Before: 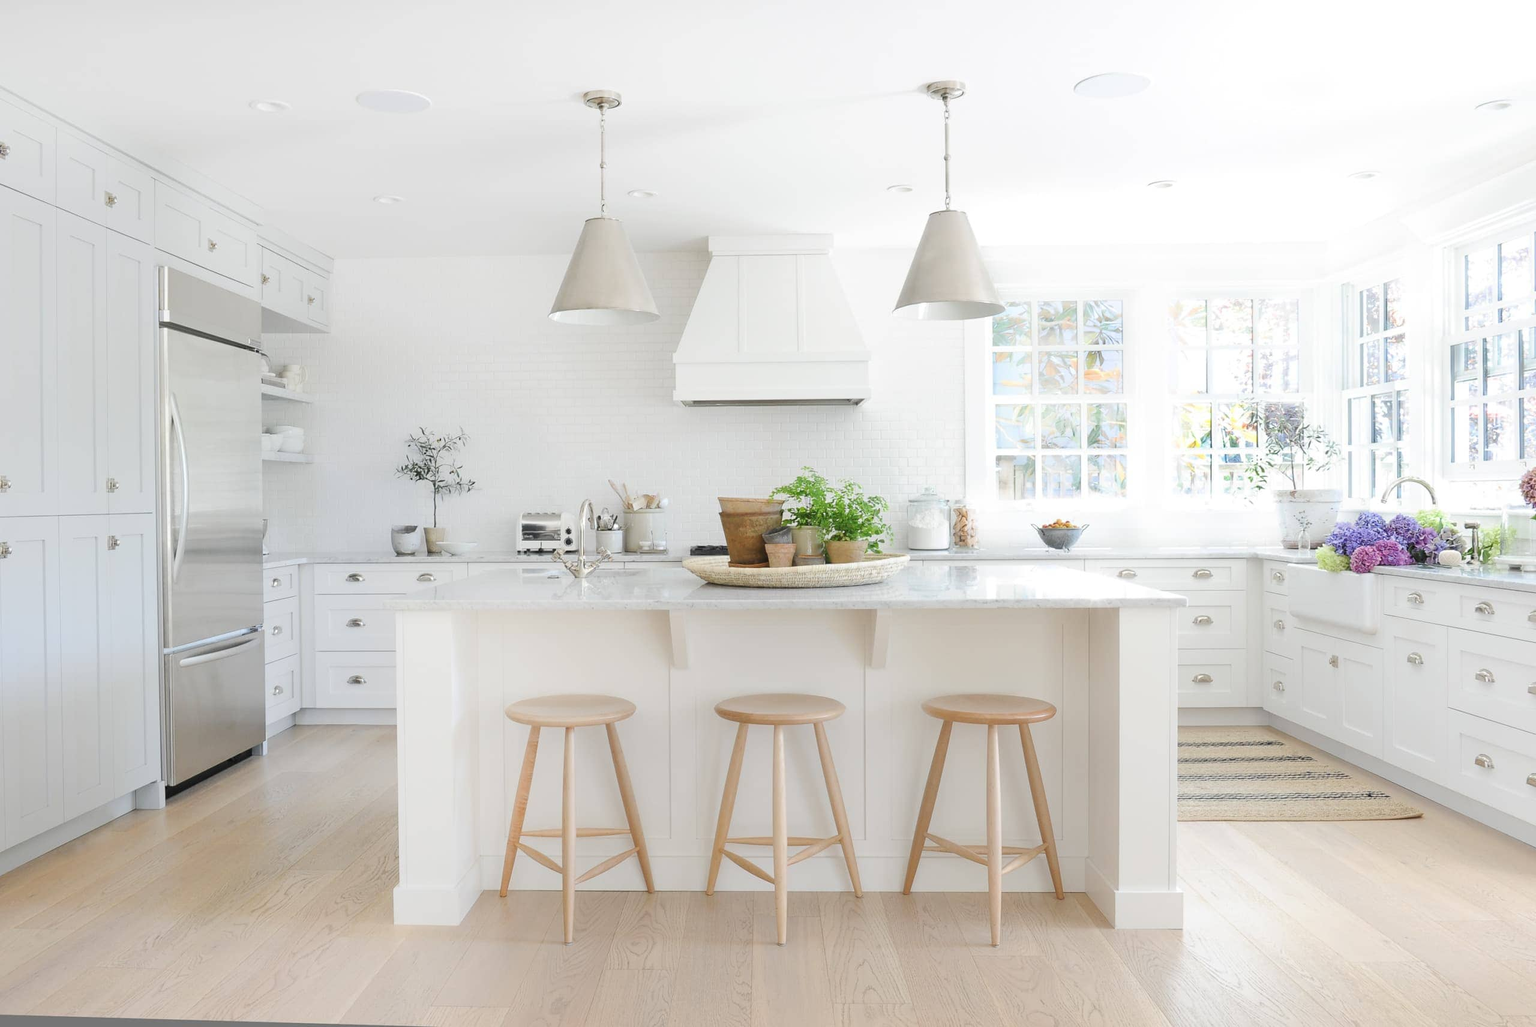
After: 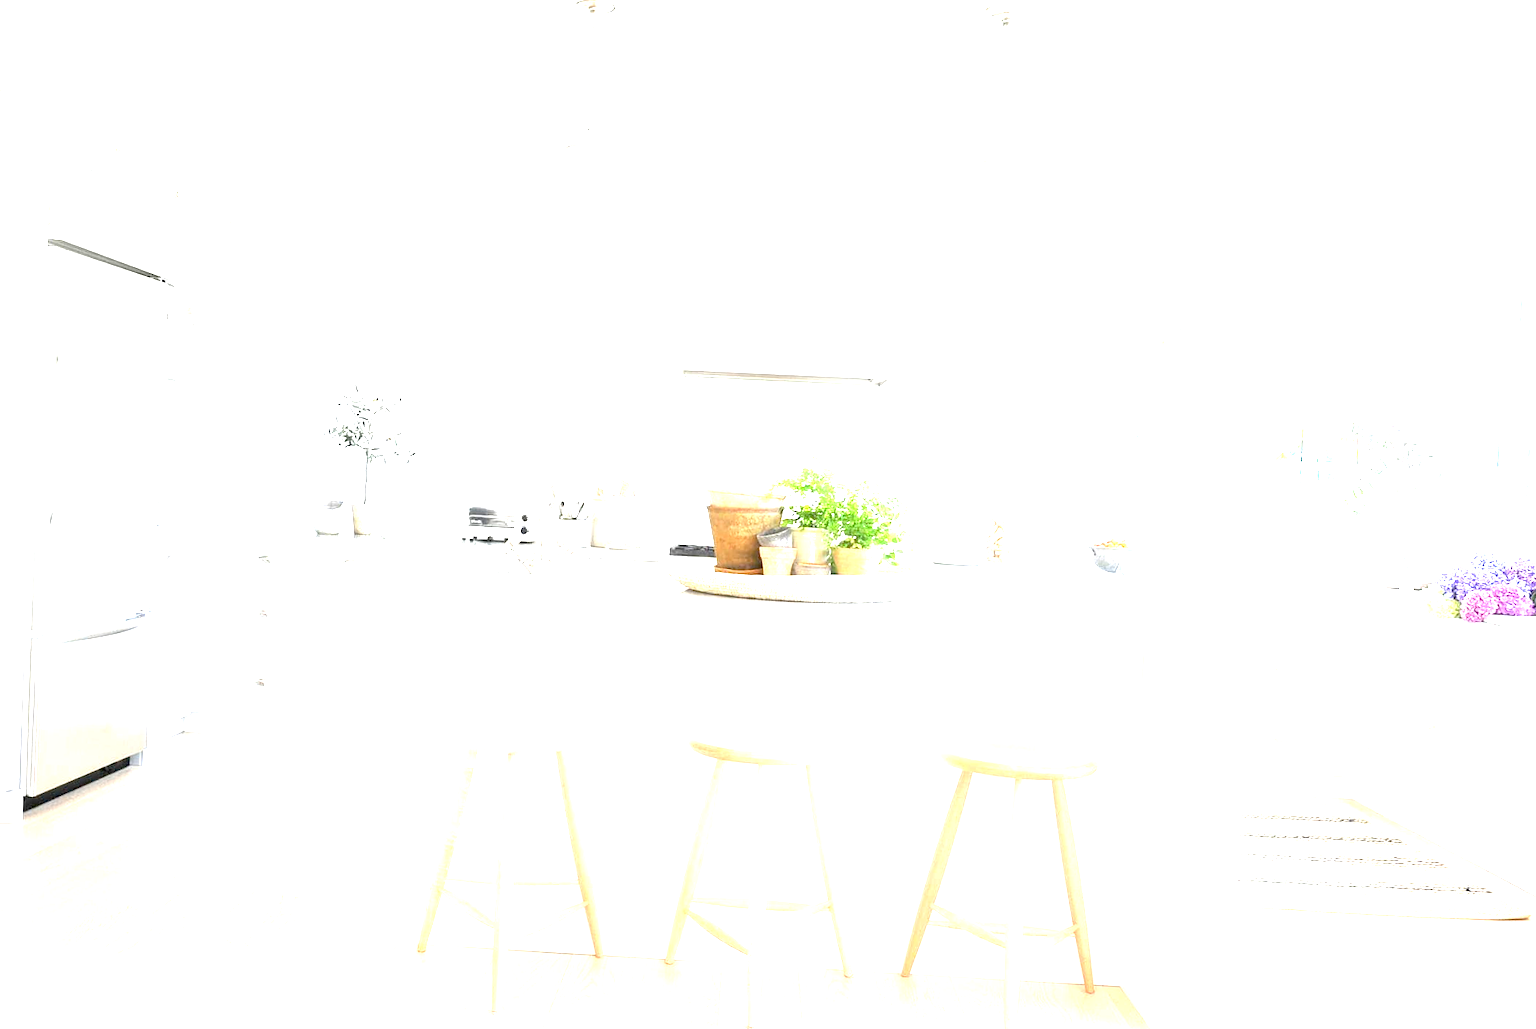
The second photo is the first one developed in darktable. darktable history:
crop and rotate: angle -3.26°, left 5.11%, top 5.222%, right 4.739%, bottom 4.37%
exposure: black level correction 0.005, exposure 2.078 EV, compensate highlight preservation false
contrast equalizer: octaves 7, y [[0.5, 0.486, 0.447, 0.446, 0.489, 0.5], [0.5 ×6], [0.5 ×6], [0 ×6], [0 ×6]]
tone equalizer: on, module defaults
